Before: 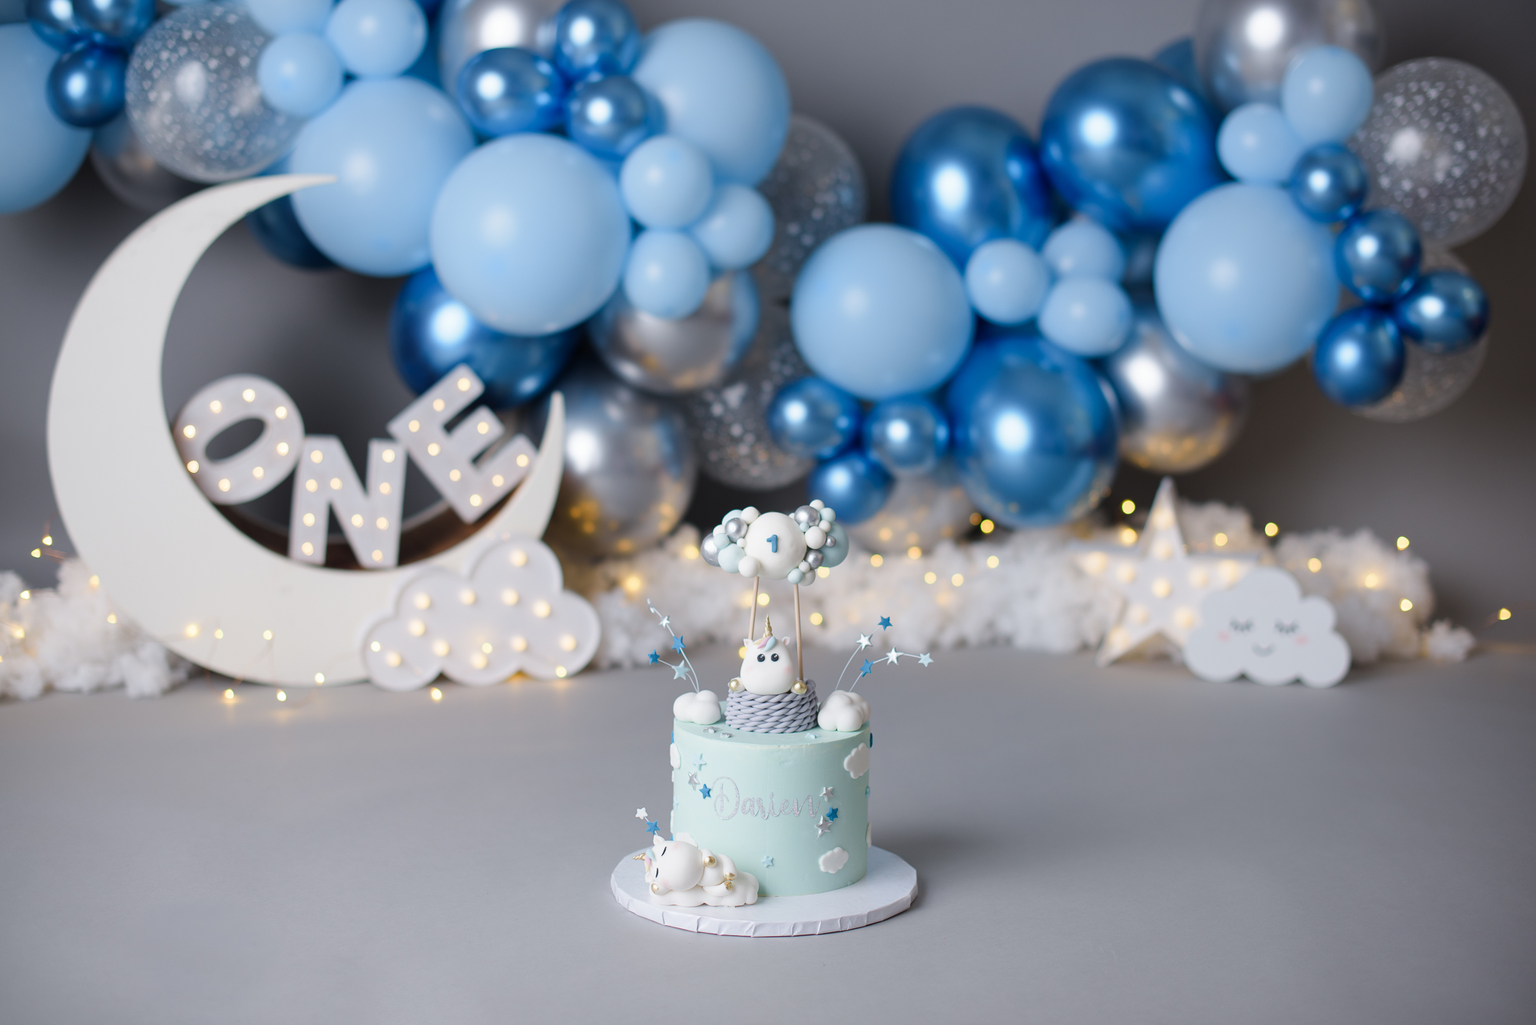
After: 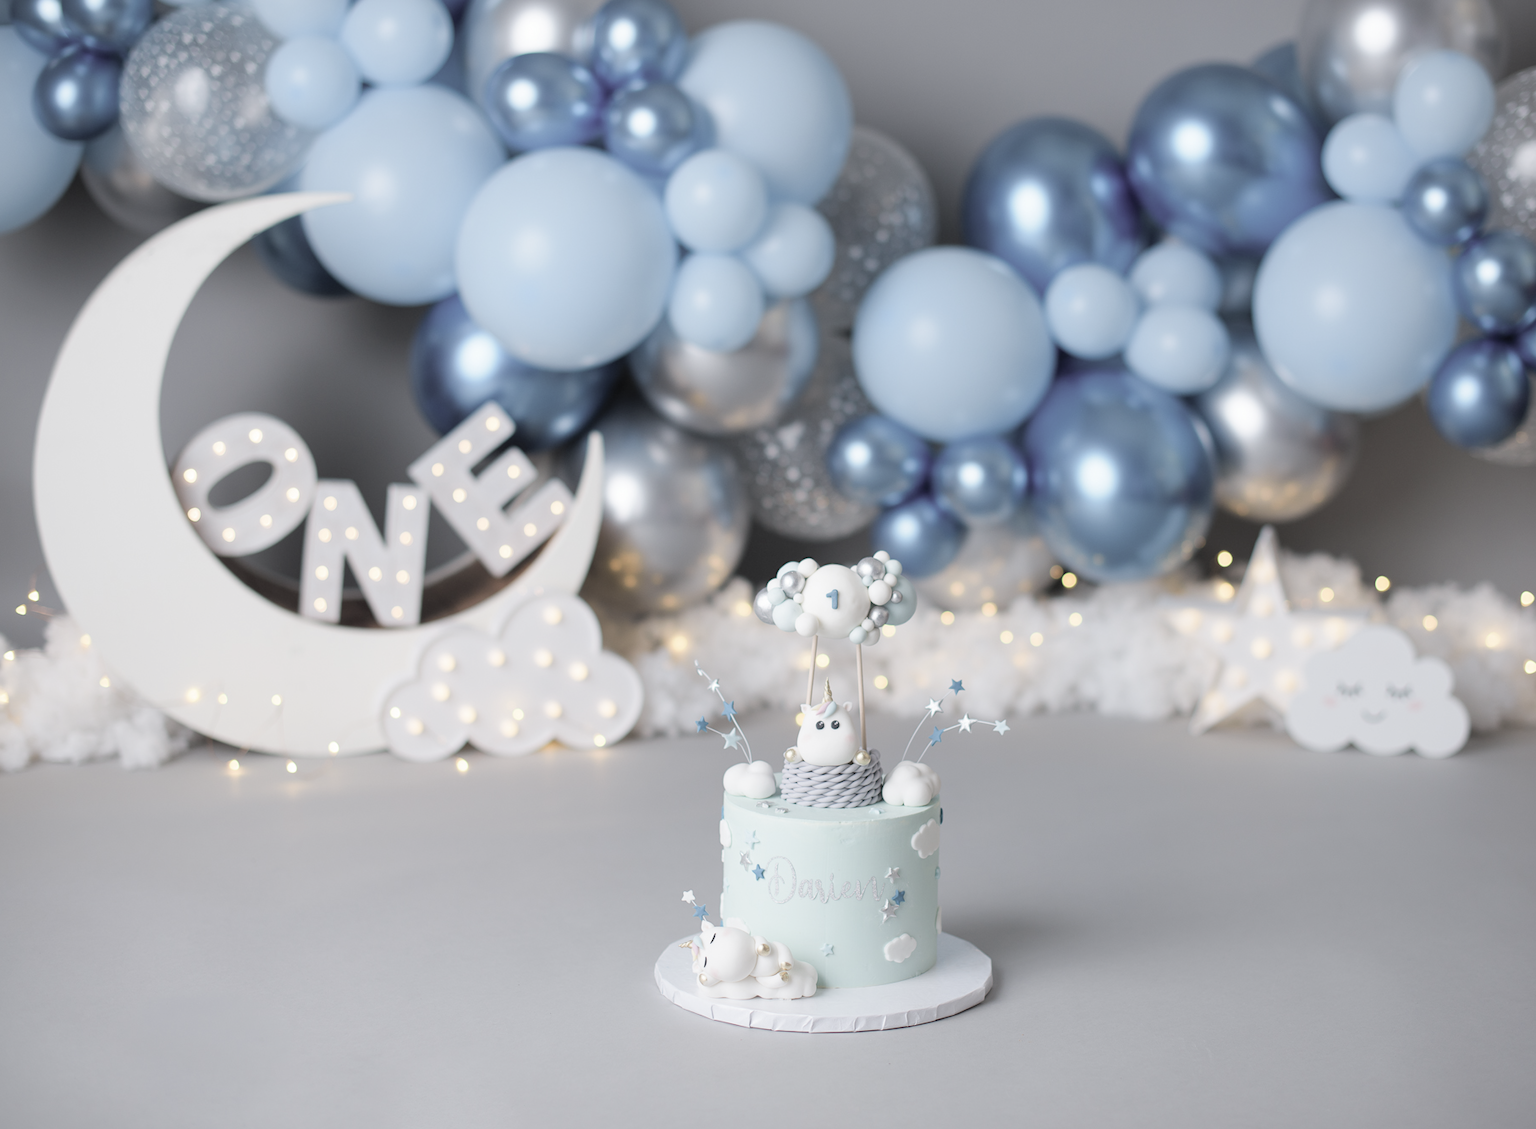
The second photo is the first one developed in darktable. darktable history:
contrast brightness saturation: brightness 0.189, saturation -0.481
crop and rotate: left 1.123%, right 8.118%
